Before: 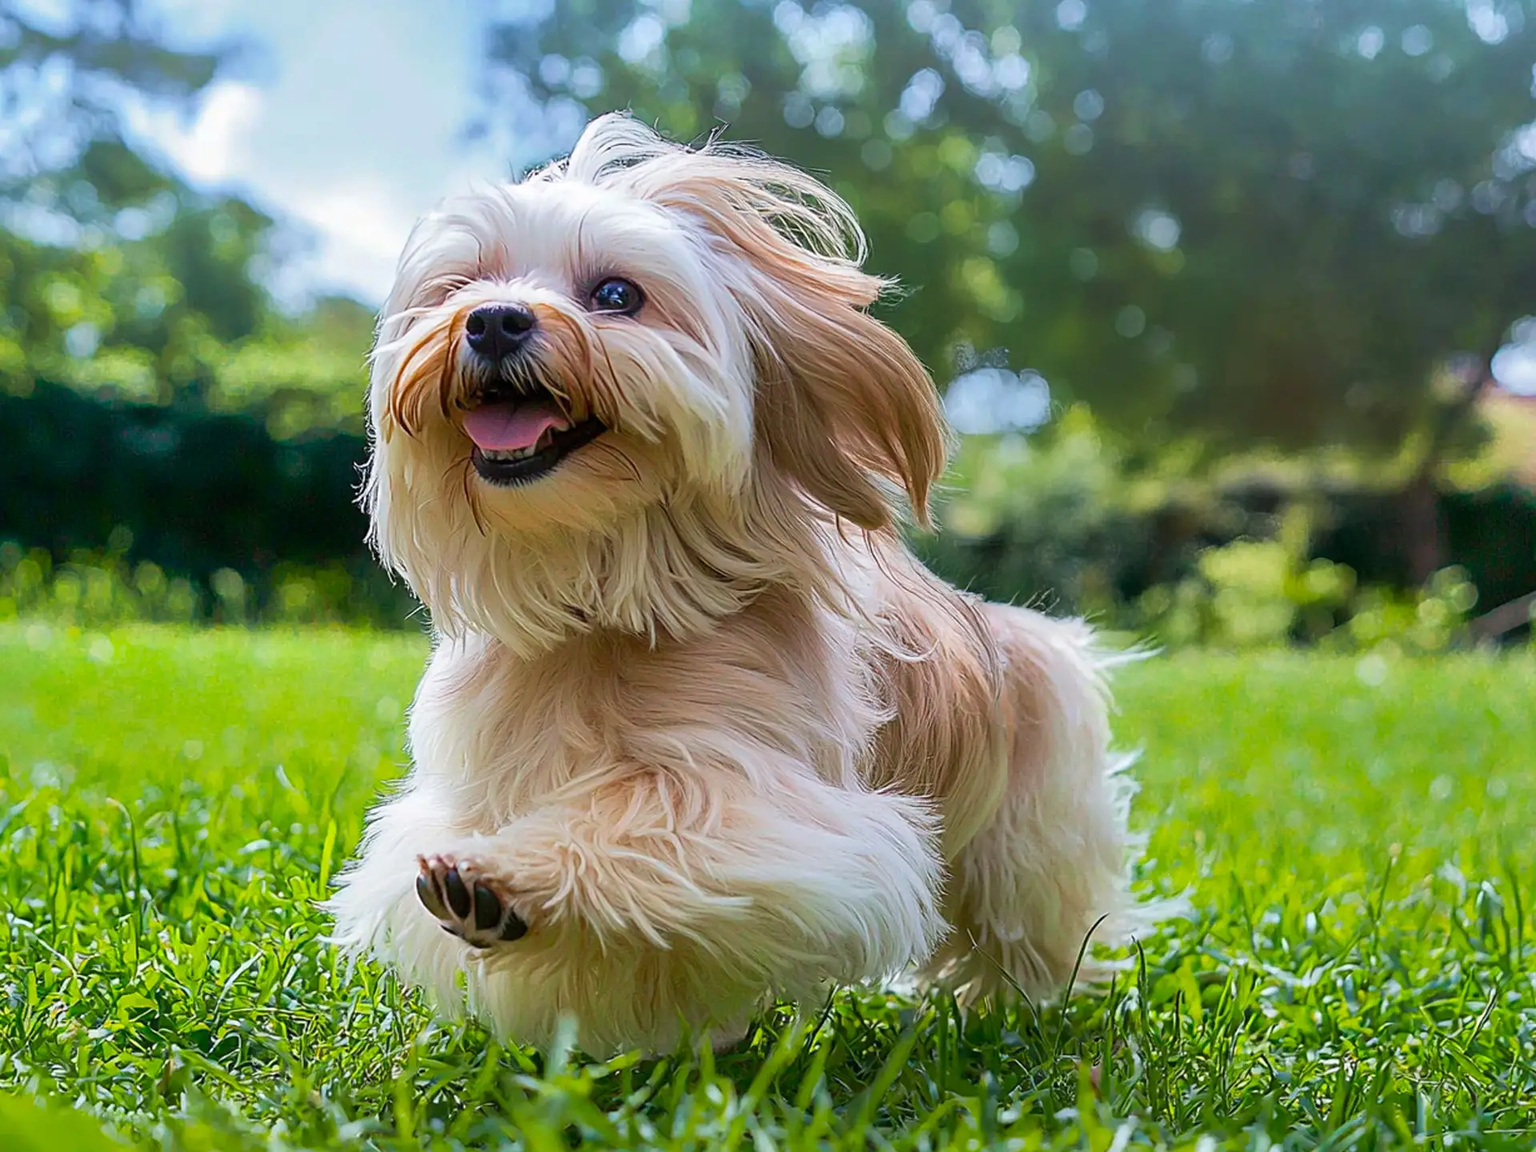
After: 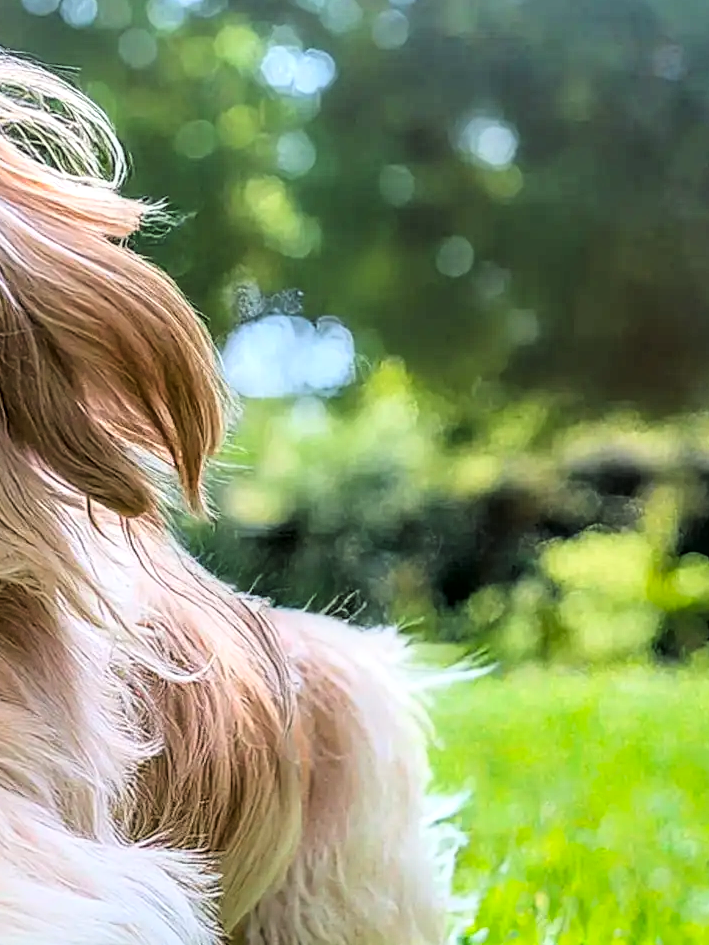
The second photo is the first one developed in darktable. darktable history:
tone curve: curves: ch0 [(0, 0.016) (0.11, 0.039) (0.259, 0.235) (0.383, 0.437) (0.499, 0.597) (0.733, 0.867) (0.843, 0.948) (1, 1)], color space Lab, linked channels, preserve colors none
local contrast: detail 130%
crop and rotate: left 49.936%, top 10.094%, right 13.136%, bottom 24.256%
